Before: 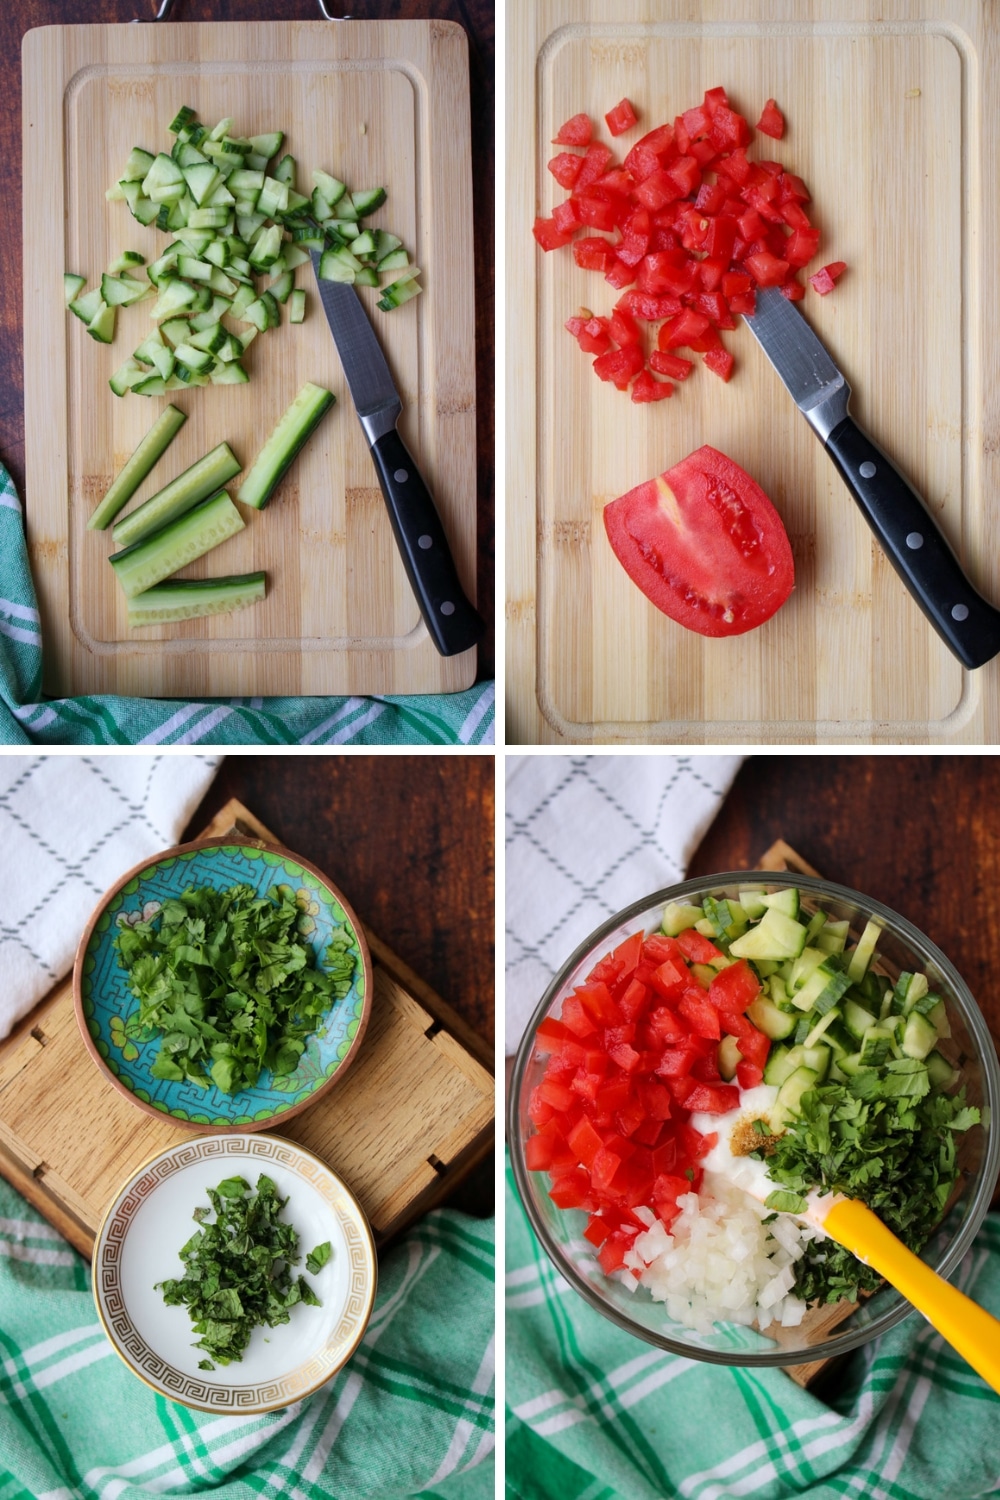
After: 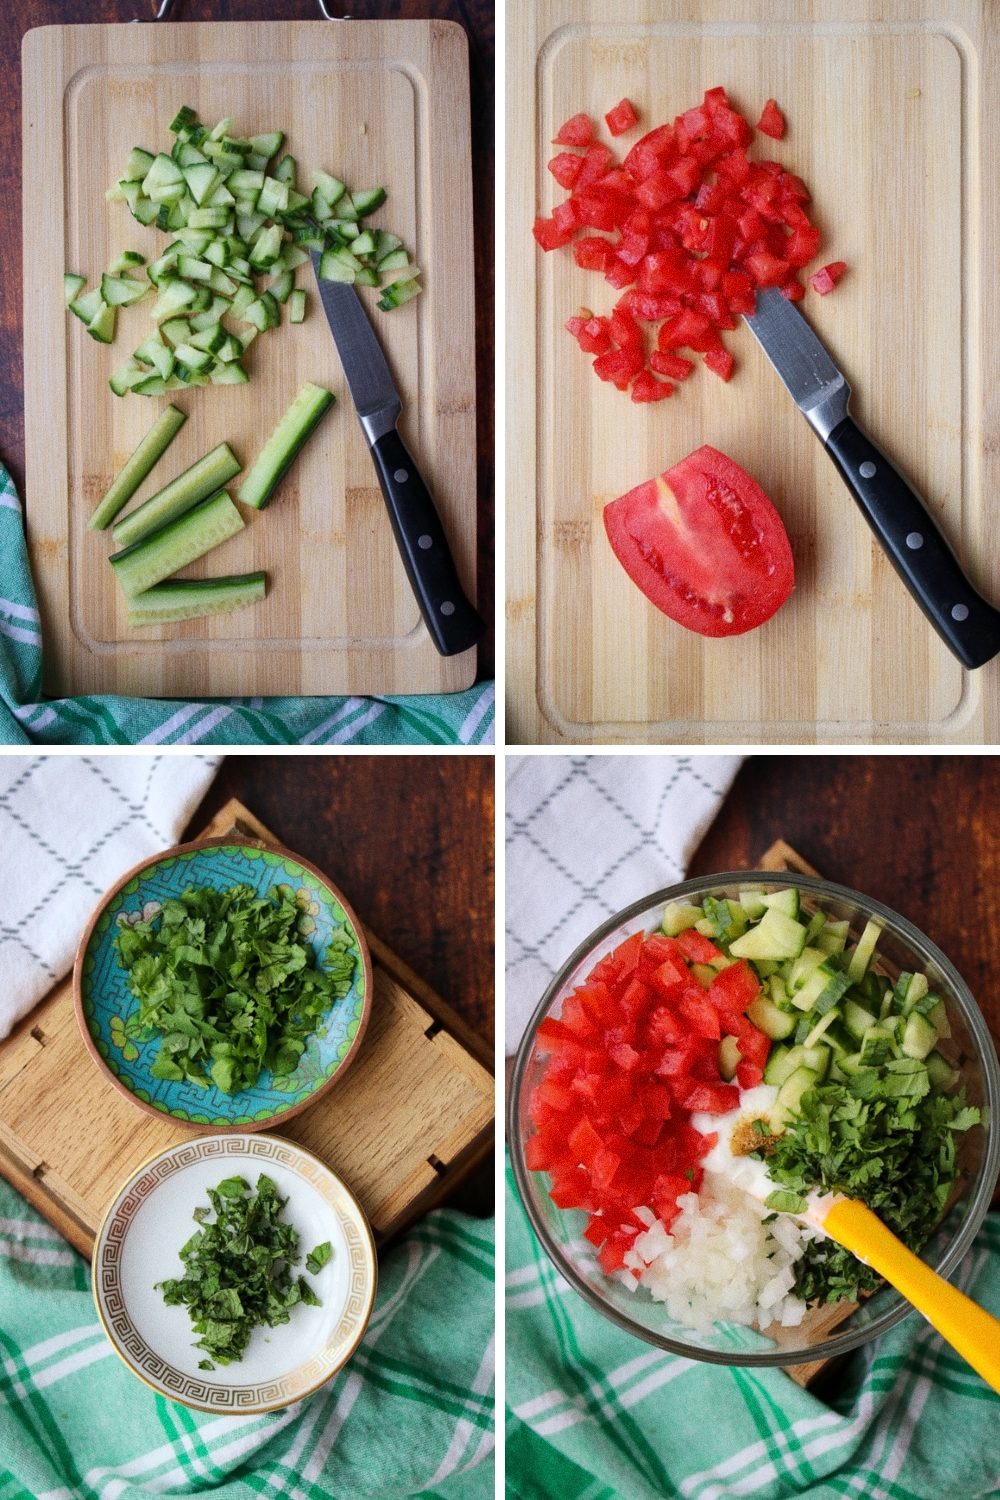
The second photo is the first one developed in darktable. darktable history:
grain "film": coarseness 0.09 ISO
